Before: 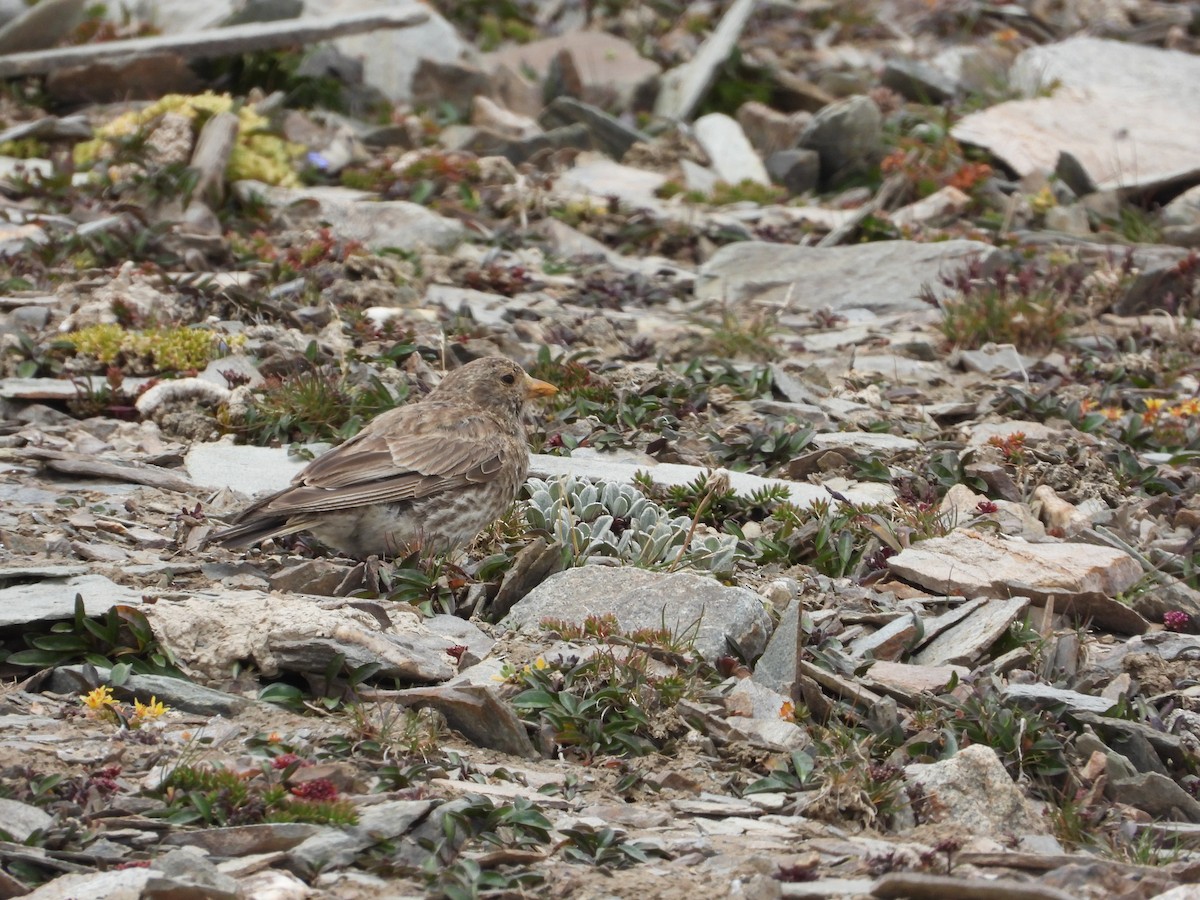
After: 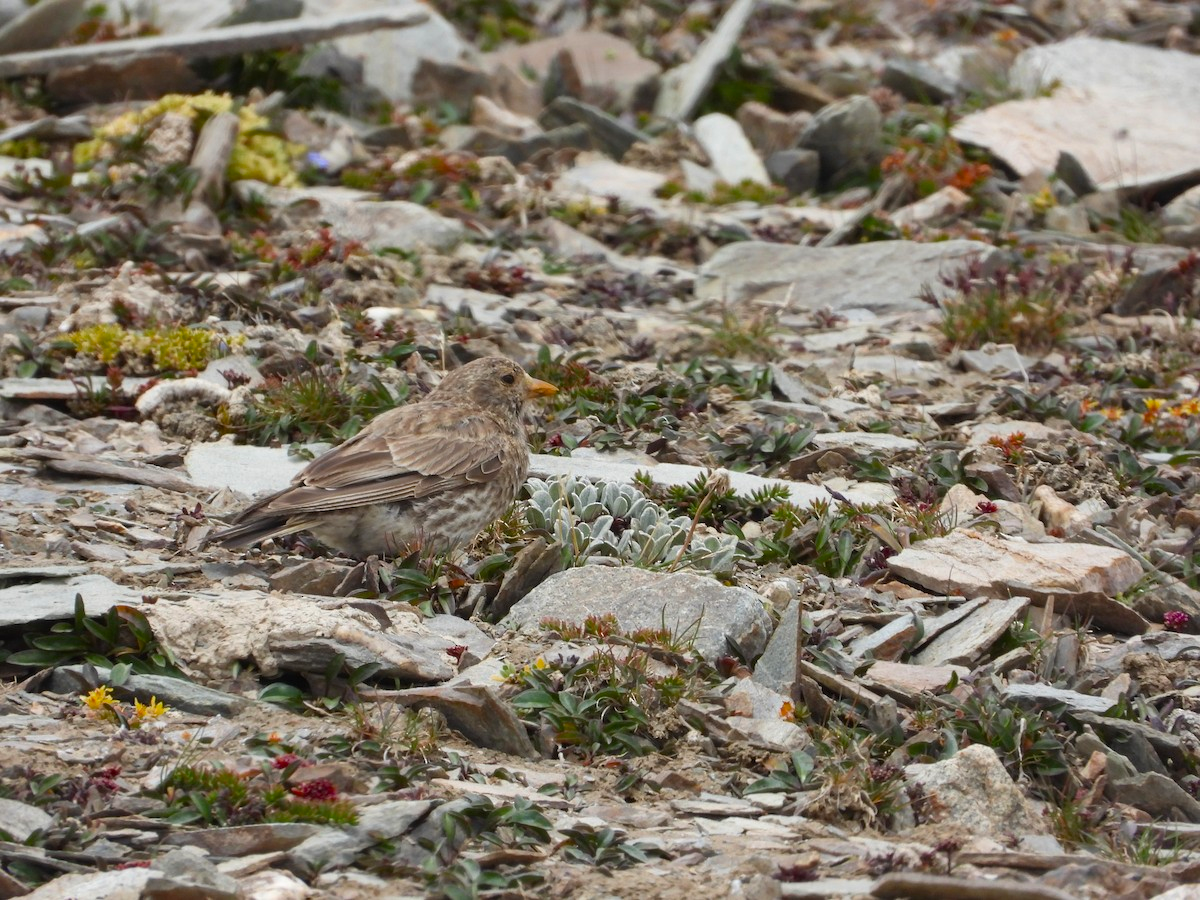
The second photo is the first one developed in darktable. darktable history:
color balance rgb: perceptual saturation grading › global saturation 16.959%, saturation formula JzAzBz (2021)
